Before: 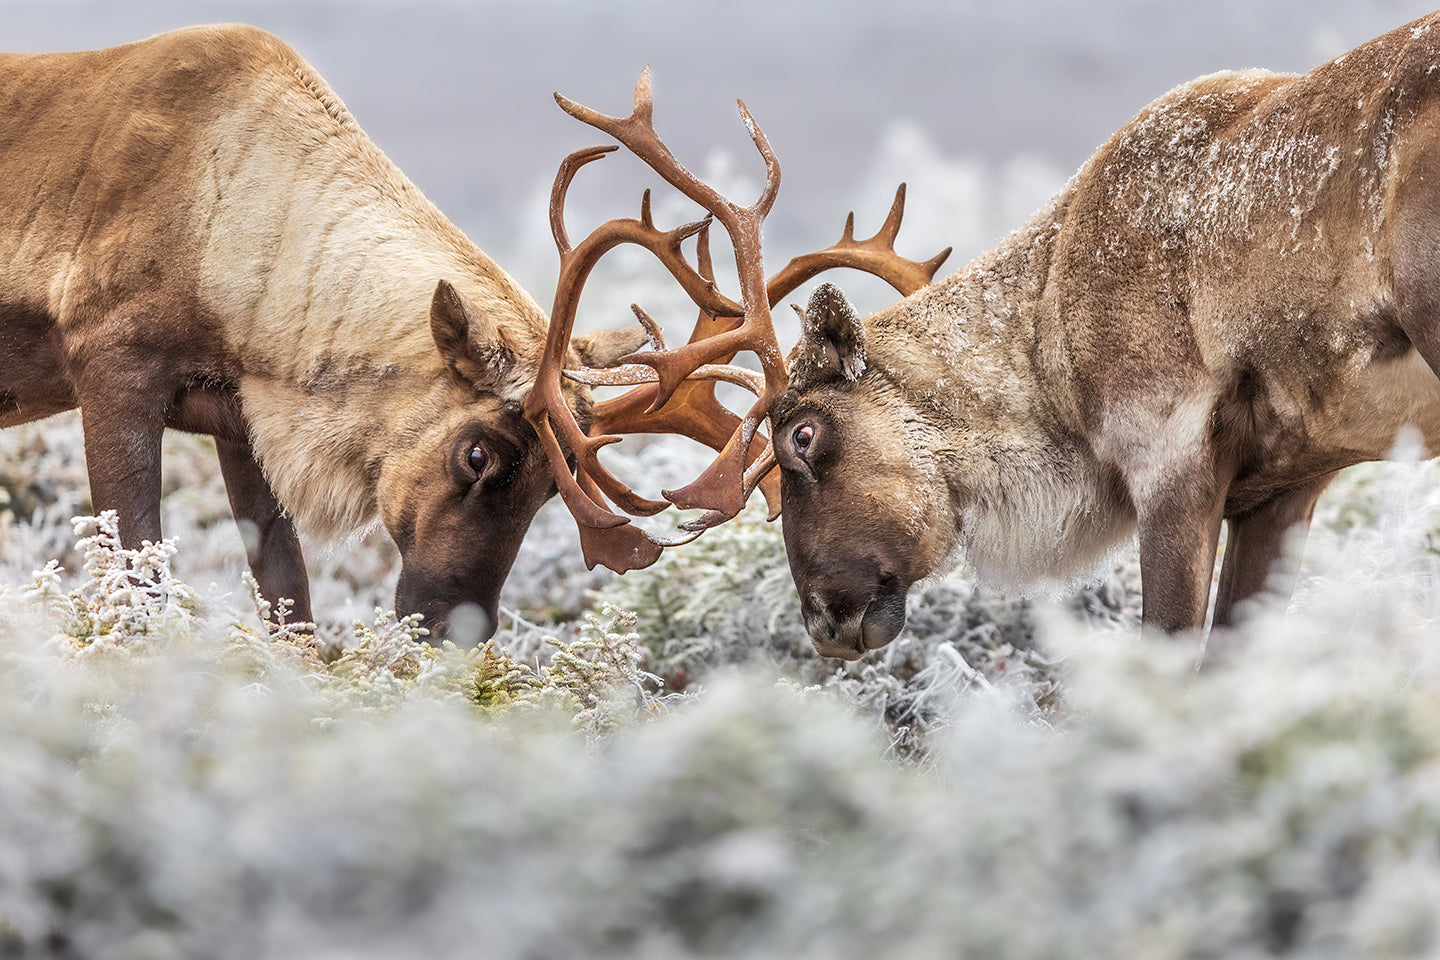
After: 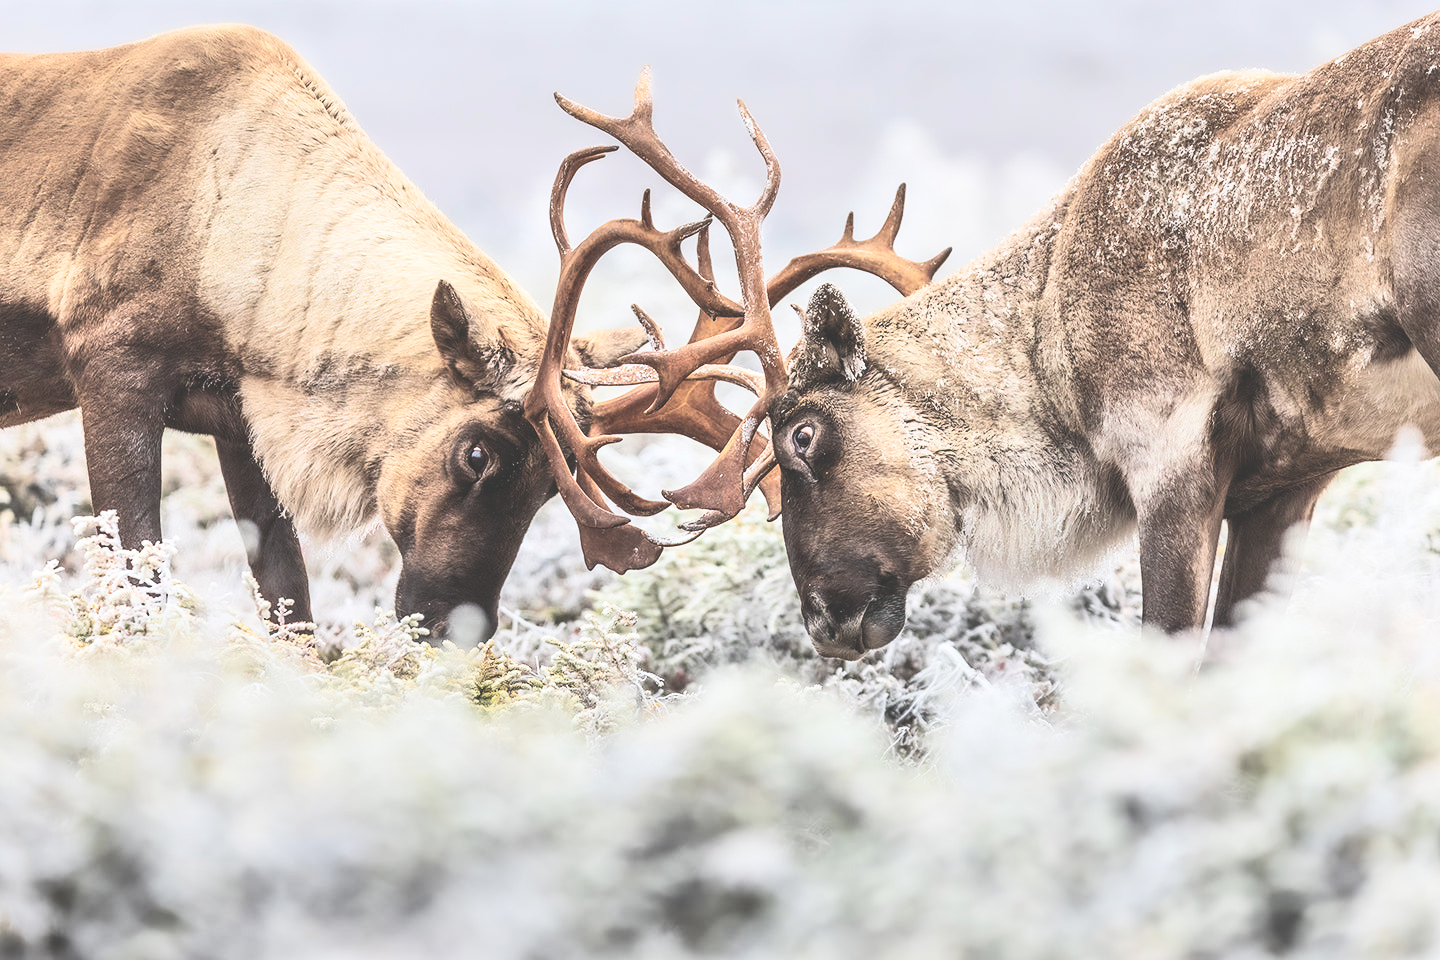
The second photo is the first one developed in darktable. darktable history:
exposure: black level correction -0.061, exposure -0.049 EV, compensate highlight preservation false
contrast brightness saturation: contrast 0.375, brightness 0.11
